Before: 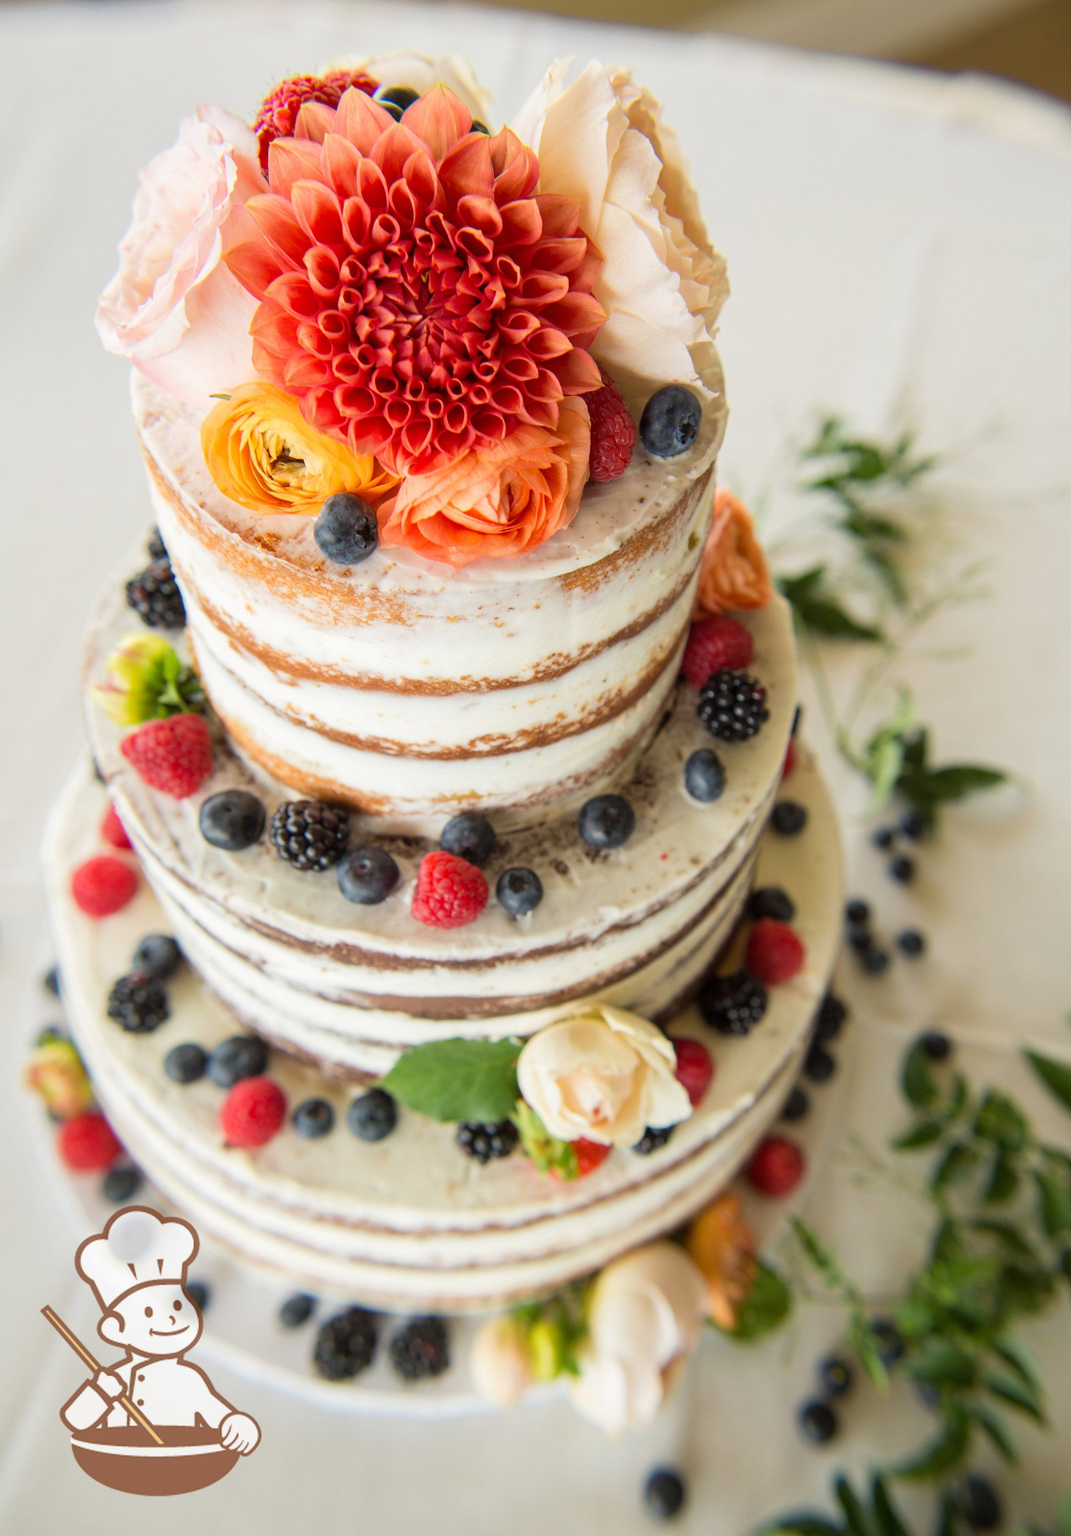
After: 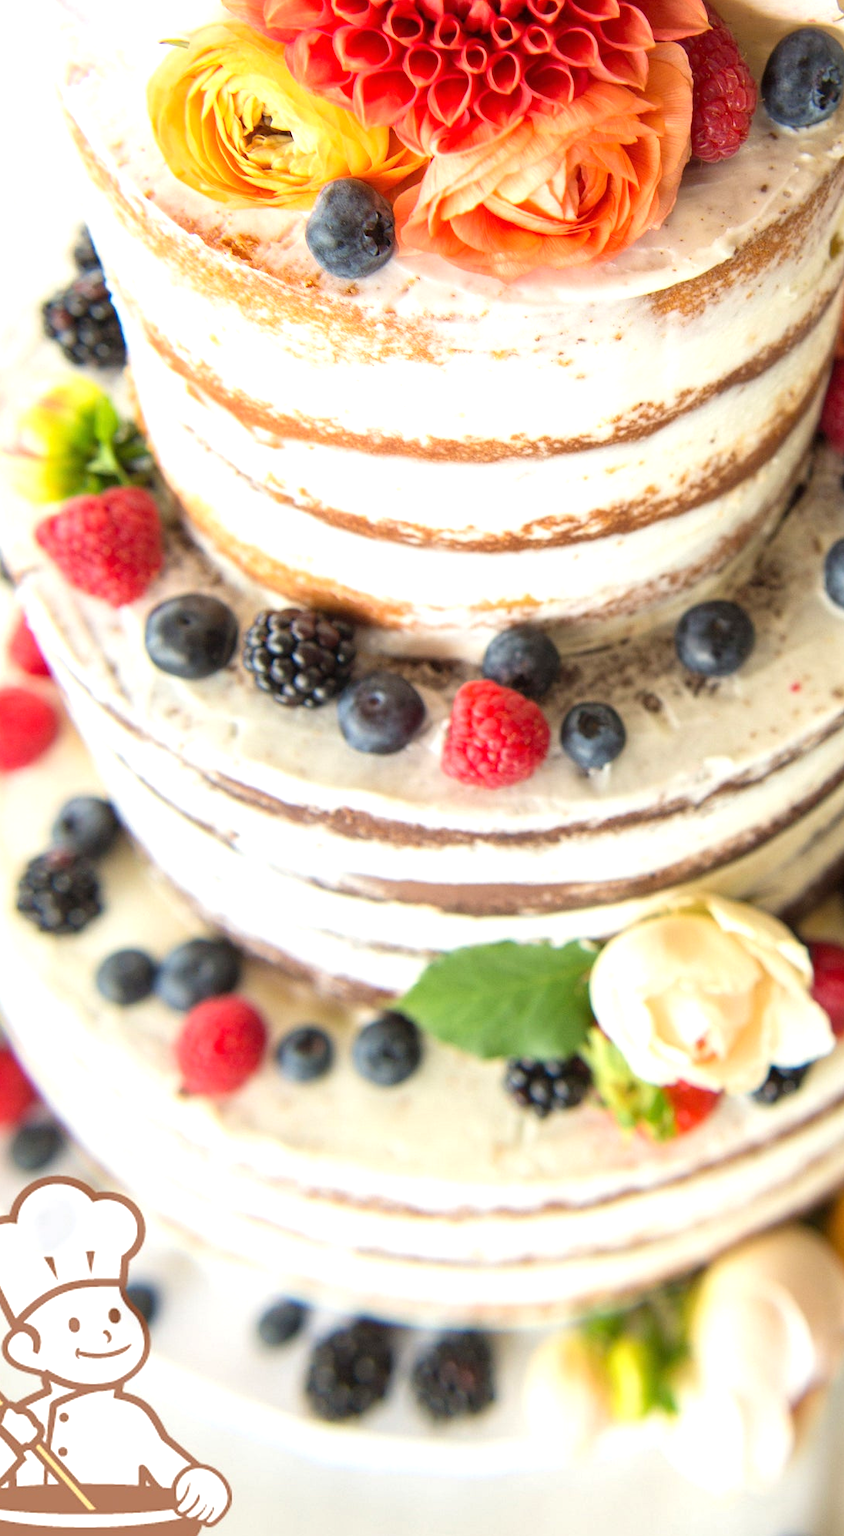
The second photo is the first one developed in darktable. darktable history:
crop: left 8.966%, top 23.852%, right 34.699%, bottom 4.703%
color balance: mode lift, gamma, gain (sRGB)
exposure: exposure 0.6 EV, compensate highlight preservation false
